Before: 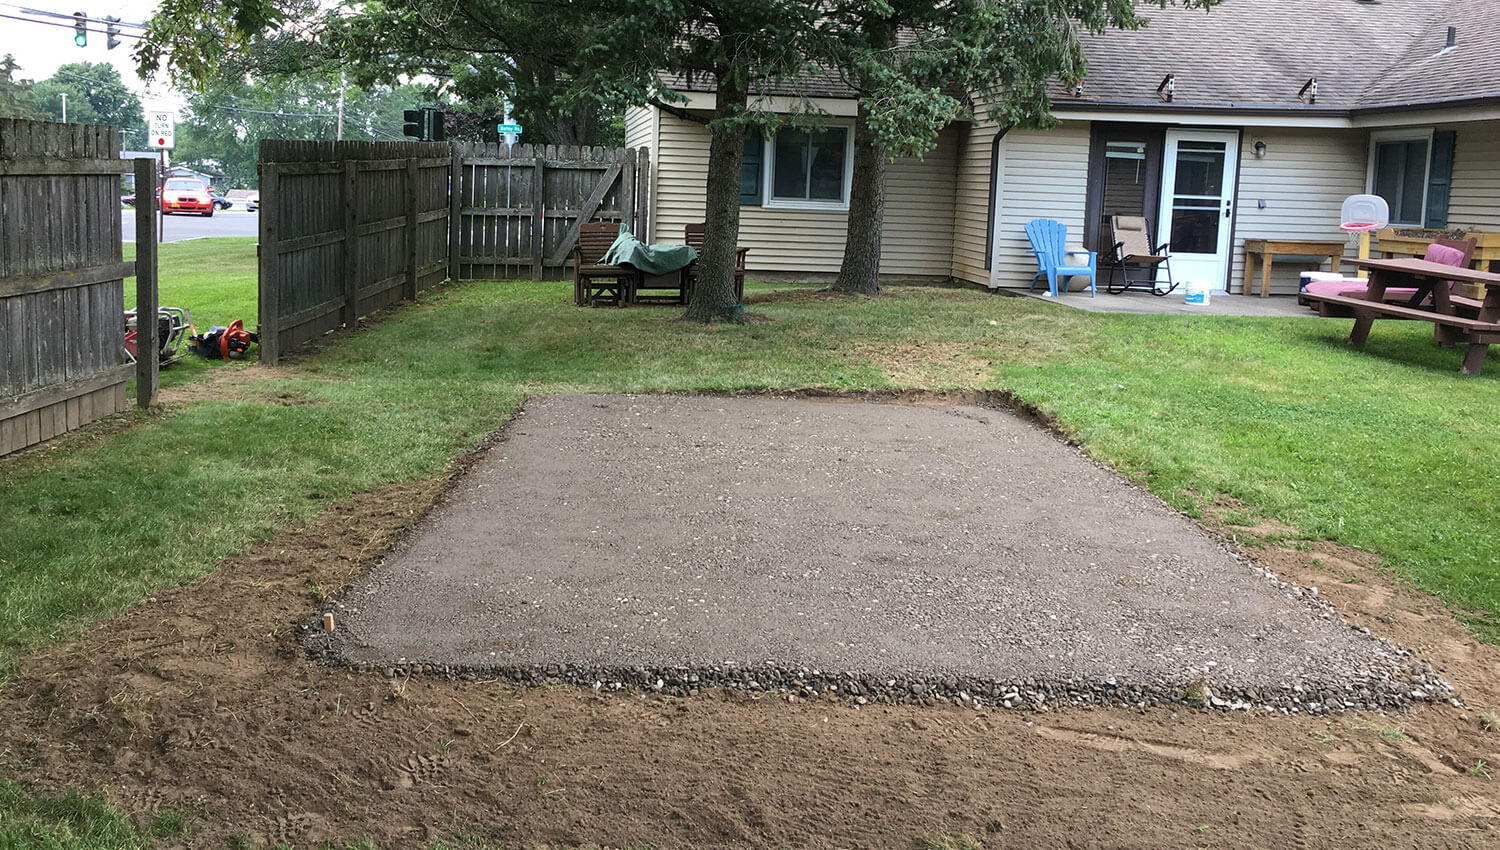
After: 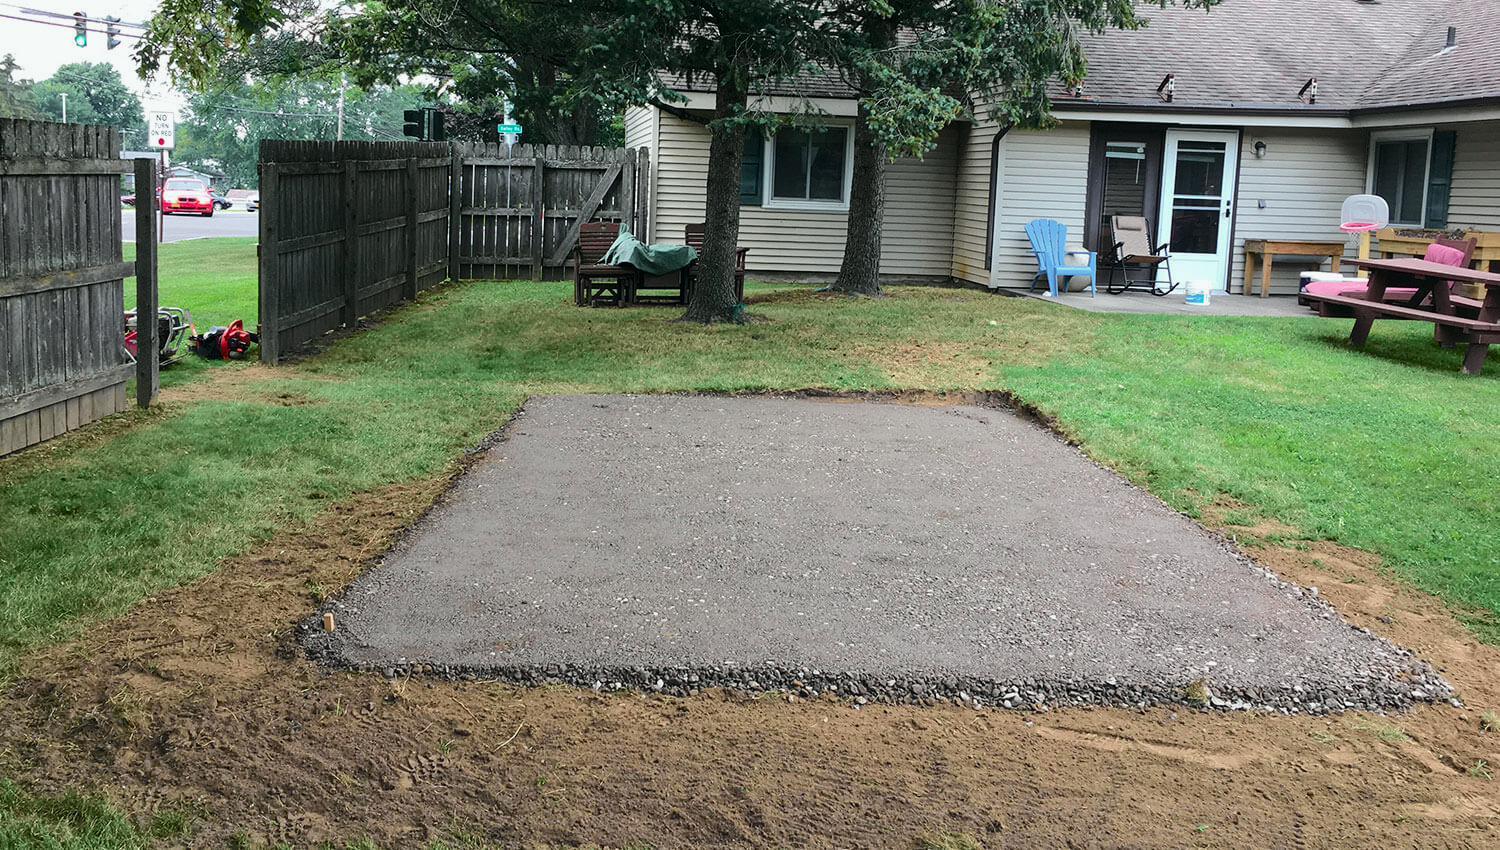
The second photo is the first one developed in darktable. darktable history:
tone curve: curves: ch0 [(0, 0.003) (0.211, 0.174) (0.482, 0.519) (0.843, 0.821) (0.992, 0.971)]; ch1 [(0, 0) (0.276, 0.206) (0.393, 0.364) (0.482, 0.477) (0.506, 0.5) (0.523, 0.523) (0.572, 0.592) (0.695, 0.767) (1, 1)]; ch2 [(0, 0) (0.438, 0.456) (0.498, 0.497) (0.536, 0.527) (0.562, 0.584) (0.619, 0.602) (0.698, 0.698) (1, 1)], color space Lab, independent channels, preserve colors none
